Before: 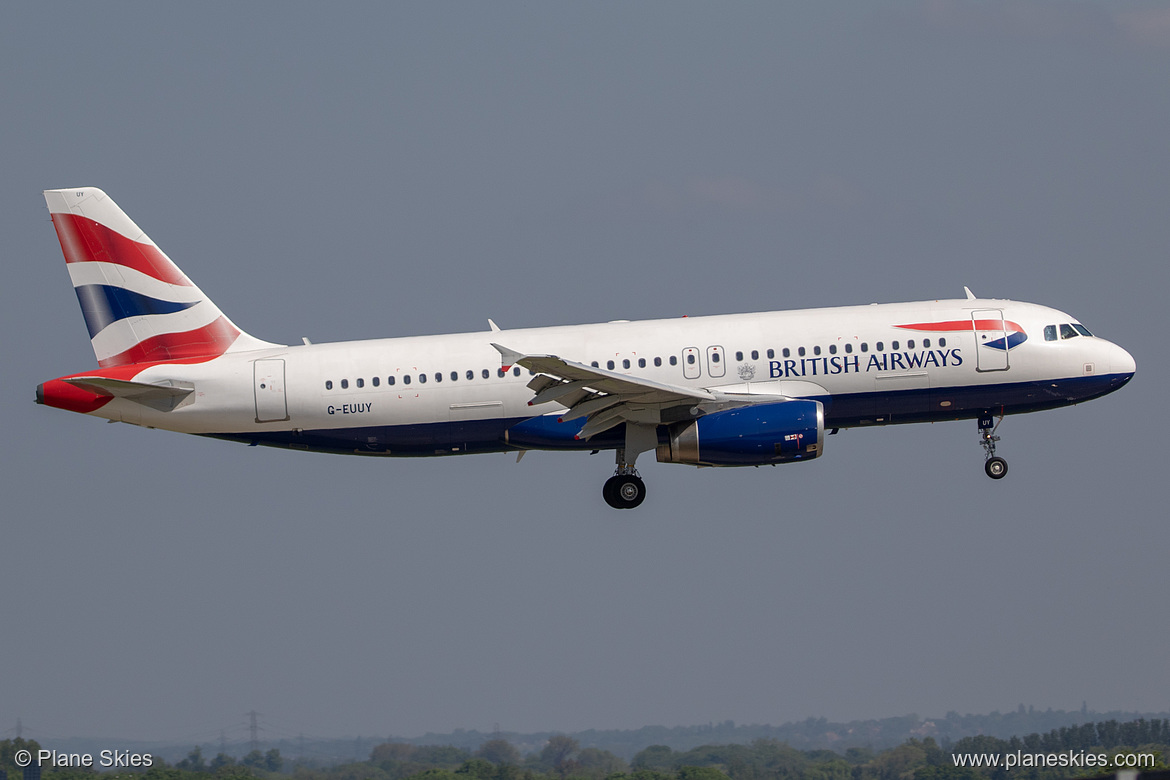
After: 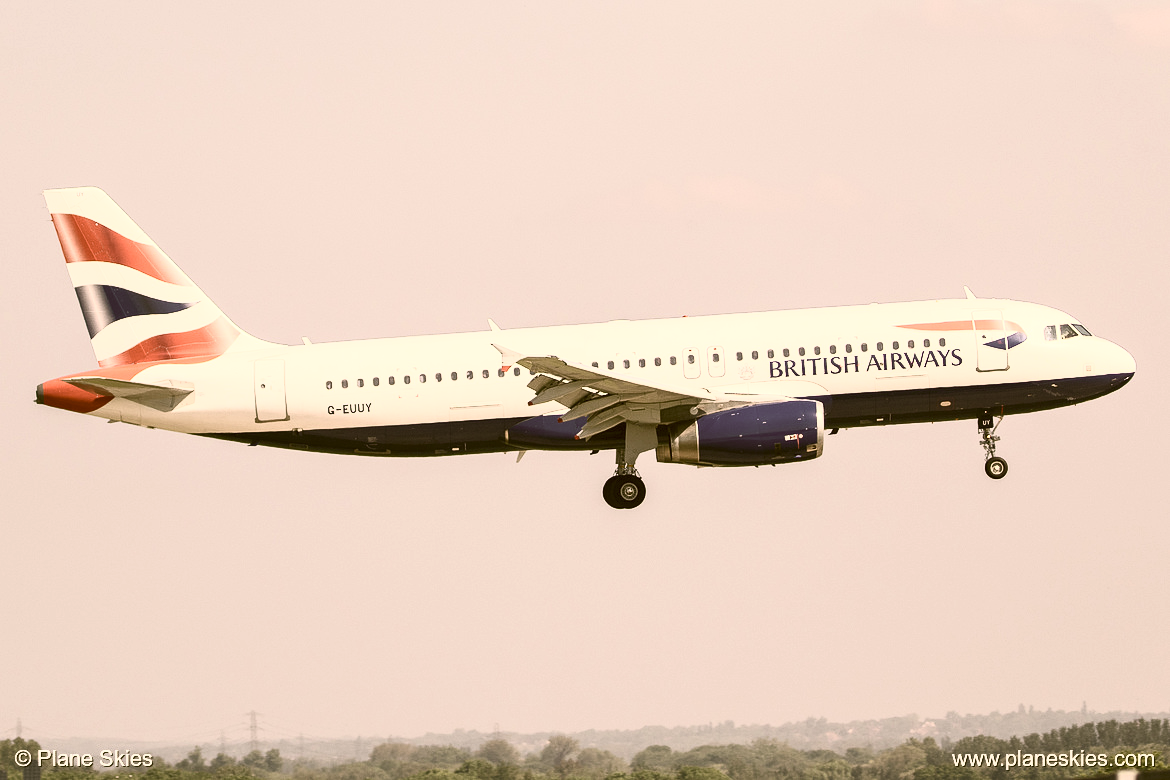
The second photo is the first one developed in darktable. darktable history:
color correction: highlights a* 8.88, highlights b* 15.81, shadows a* -0.577, shadows b* 26.59
exposure: exposure 0.7 EV, compensate highlight preservation false
contrast brightness saturation: contrast 0.576, brightness 0.576, saturation -0.326
